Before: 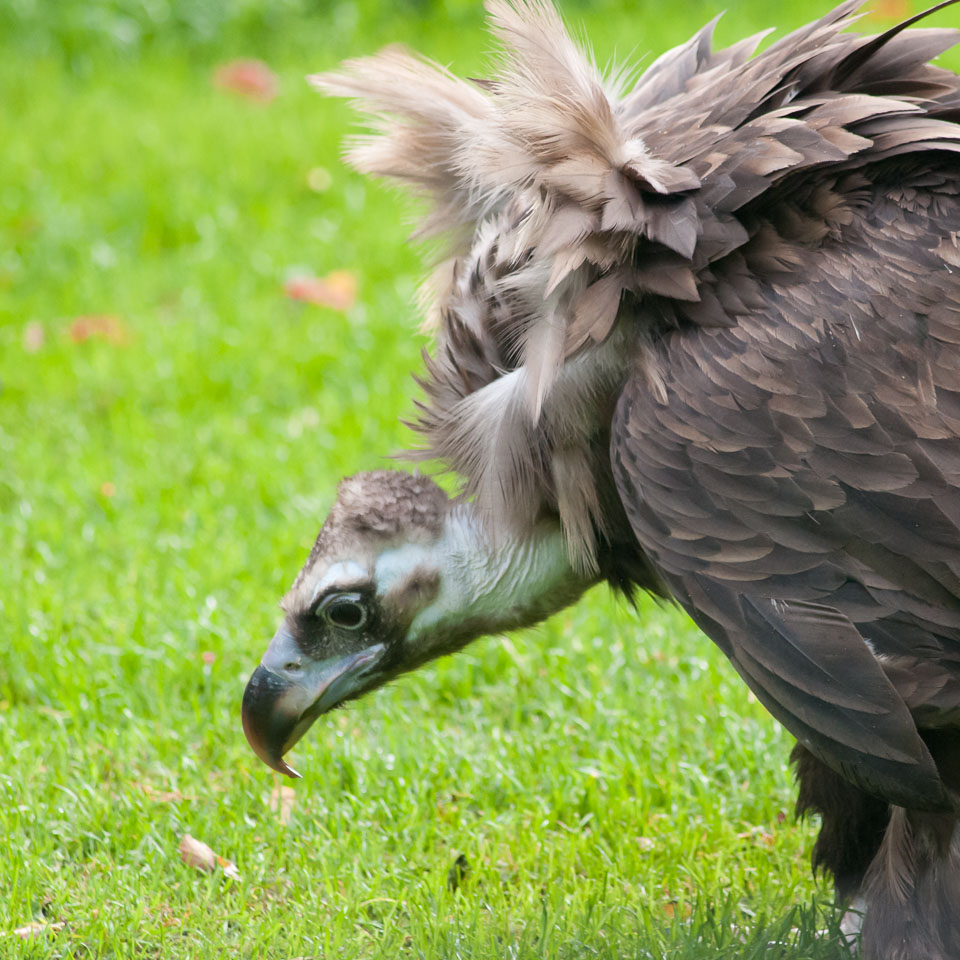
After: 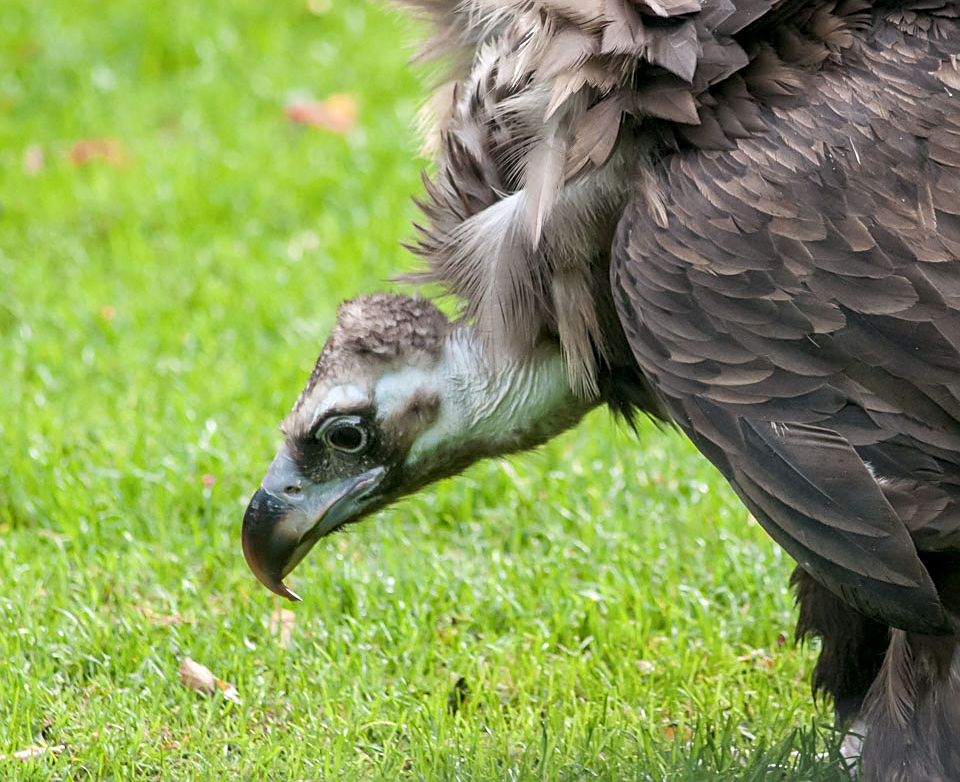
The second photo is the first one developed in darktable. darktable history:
rotate and perspective: crop left 0, crop top 0
local contrast: detail 130%
crop and rotate: top 18.507%
contrast brightness saturation: contrast 0.01, saturation -0.05
sharpen: on, module defaults
